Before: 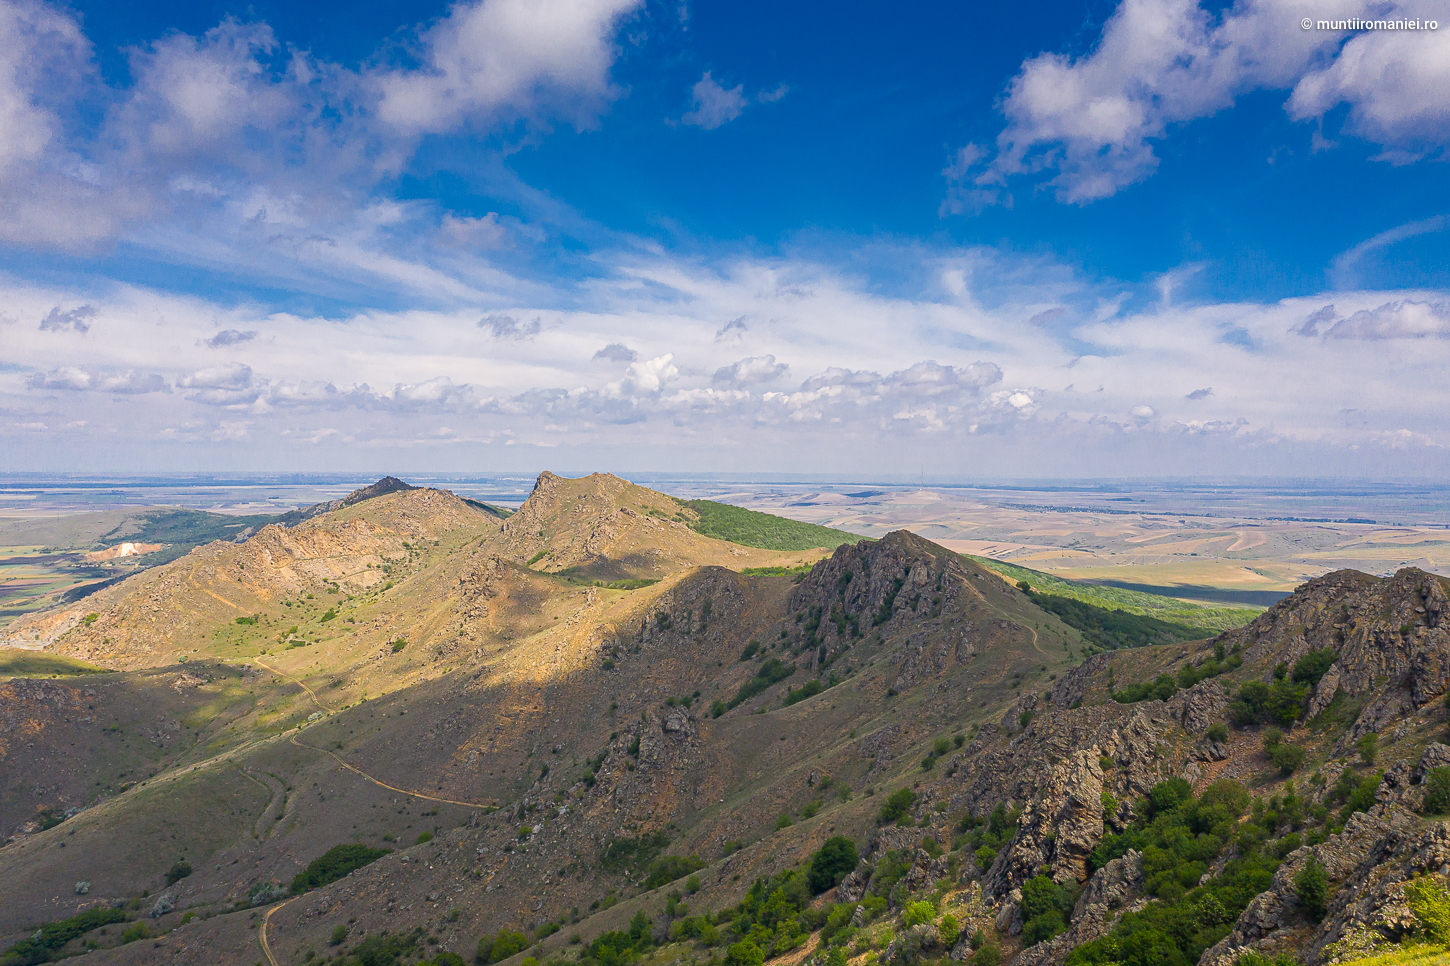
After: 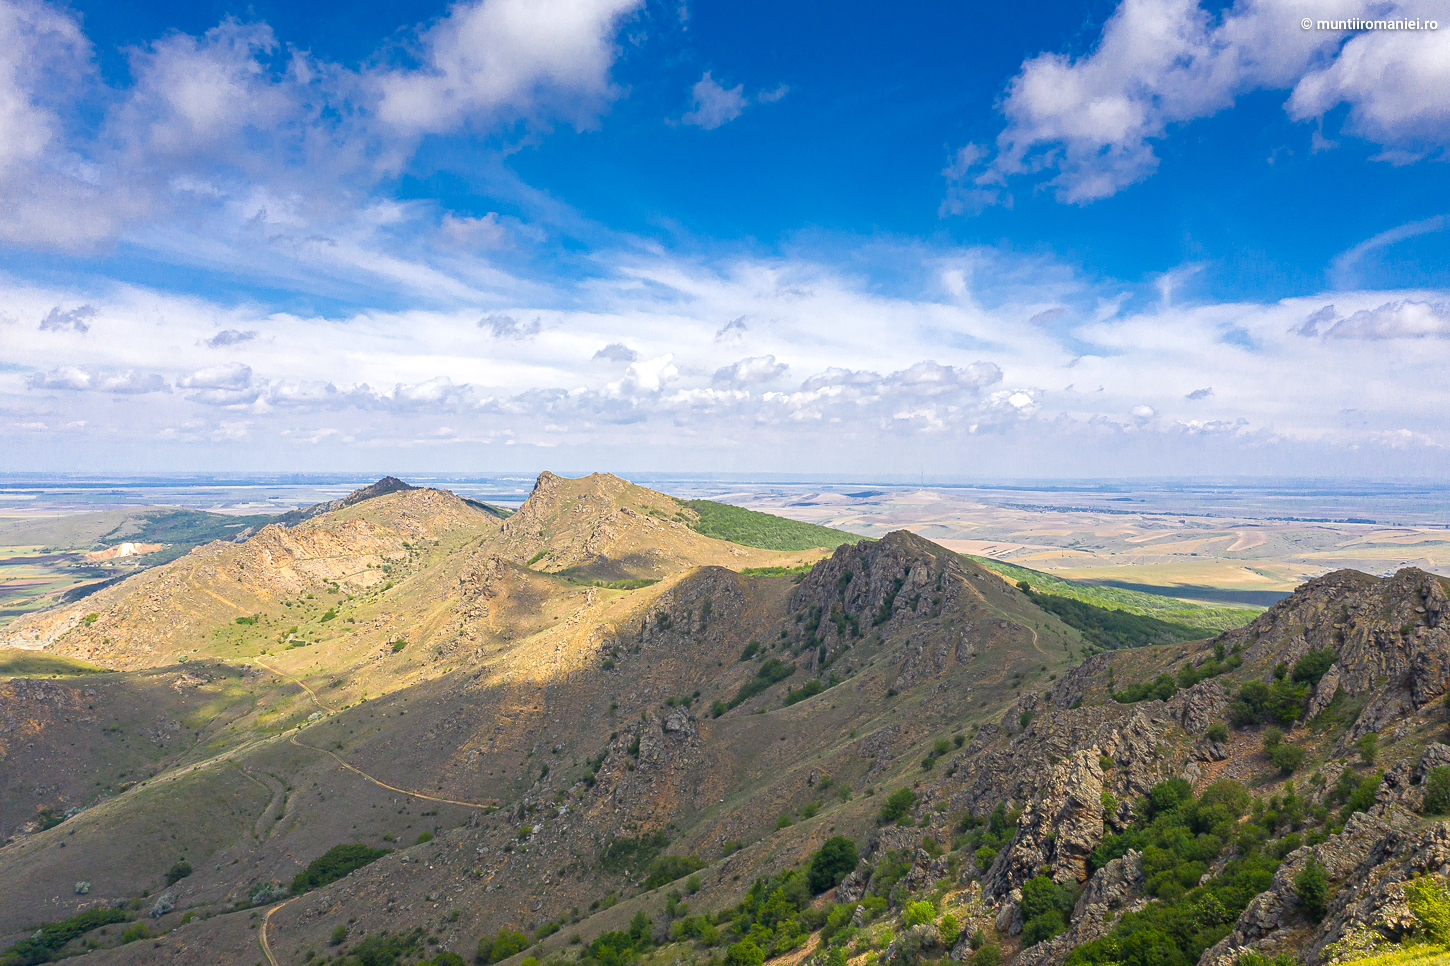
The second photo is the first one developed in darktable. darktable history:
white balance: red 0.978, blue 0.999
exposure: exposure 0.4 EV, compensate highlight preservation false
